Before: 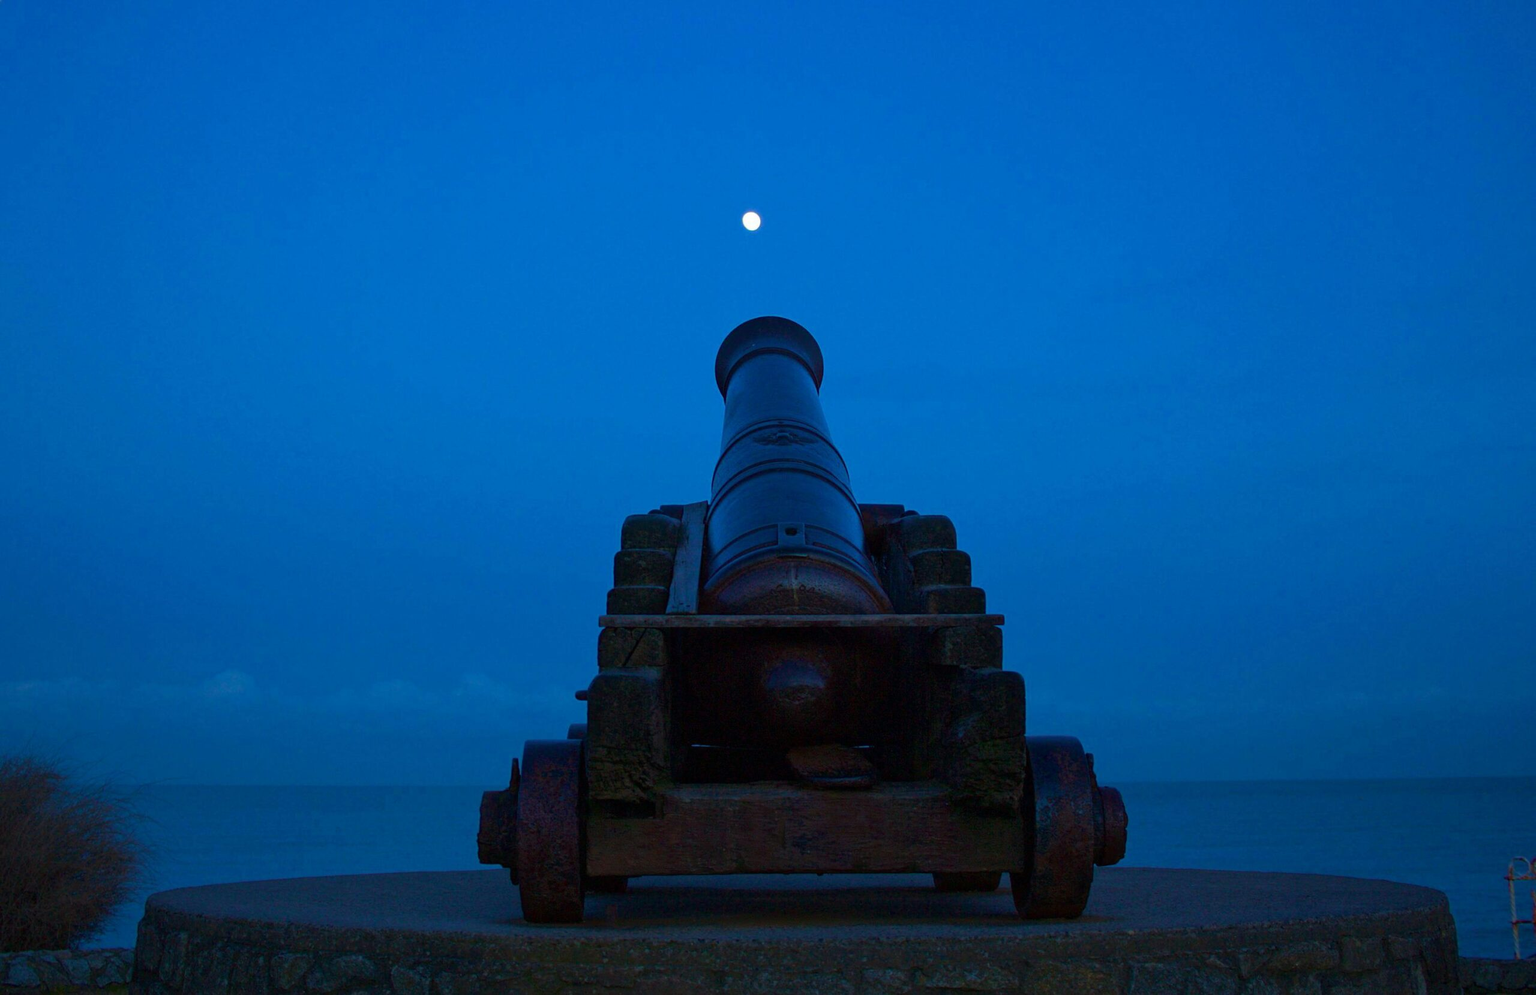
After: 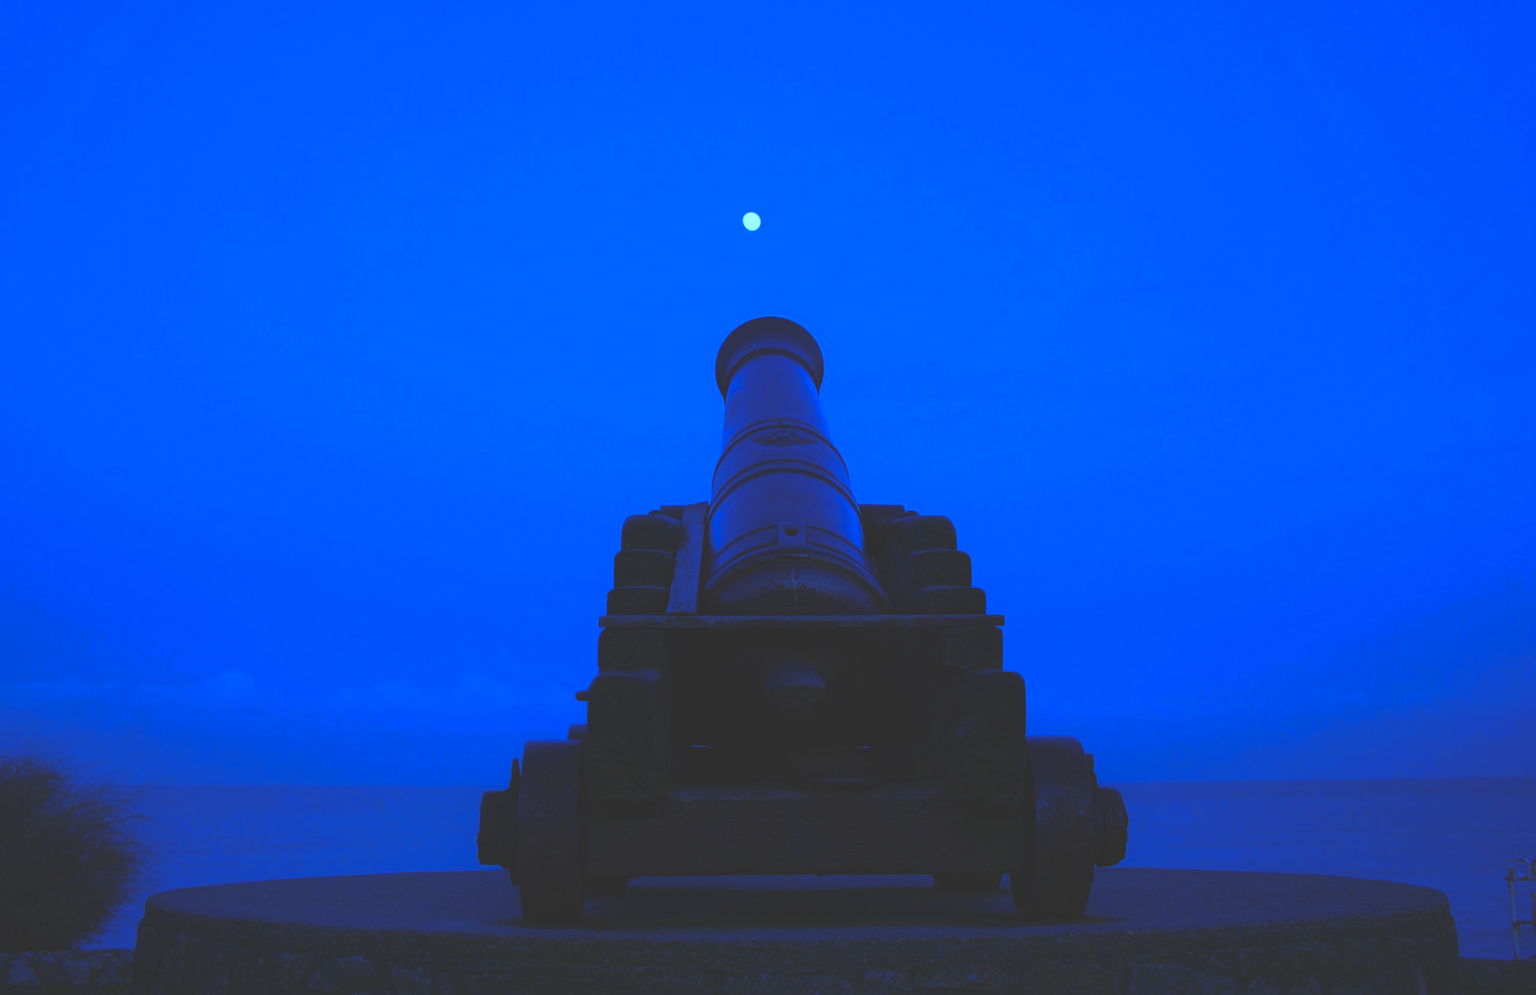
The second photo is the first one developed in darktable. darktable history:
exposure: exposure 0.2 EV, compensate highlight preservation false
rgb curve: curves: ch0 [(0, 0.186) (0.314, 0.284) (0.775, 0.708) (1, 1)], compensate middle gray true, preserve colors none
white balance: red 0.766, blue 1.537
contrast equalizer: y [[0.5, 0.488, 0.462, 0.461, 0.491, 0.5], [0.5 ×6], [0.5 ×6], [0 ×6], [0 ×6]]
